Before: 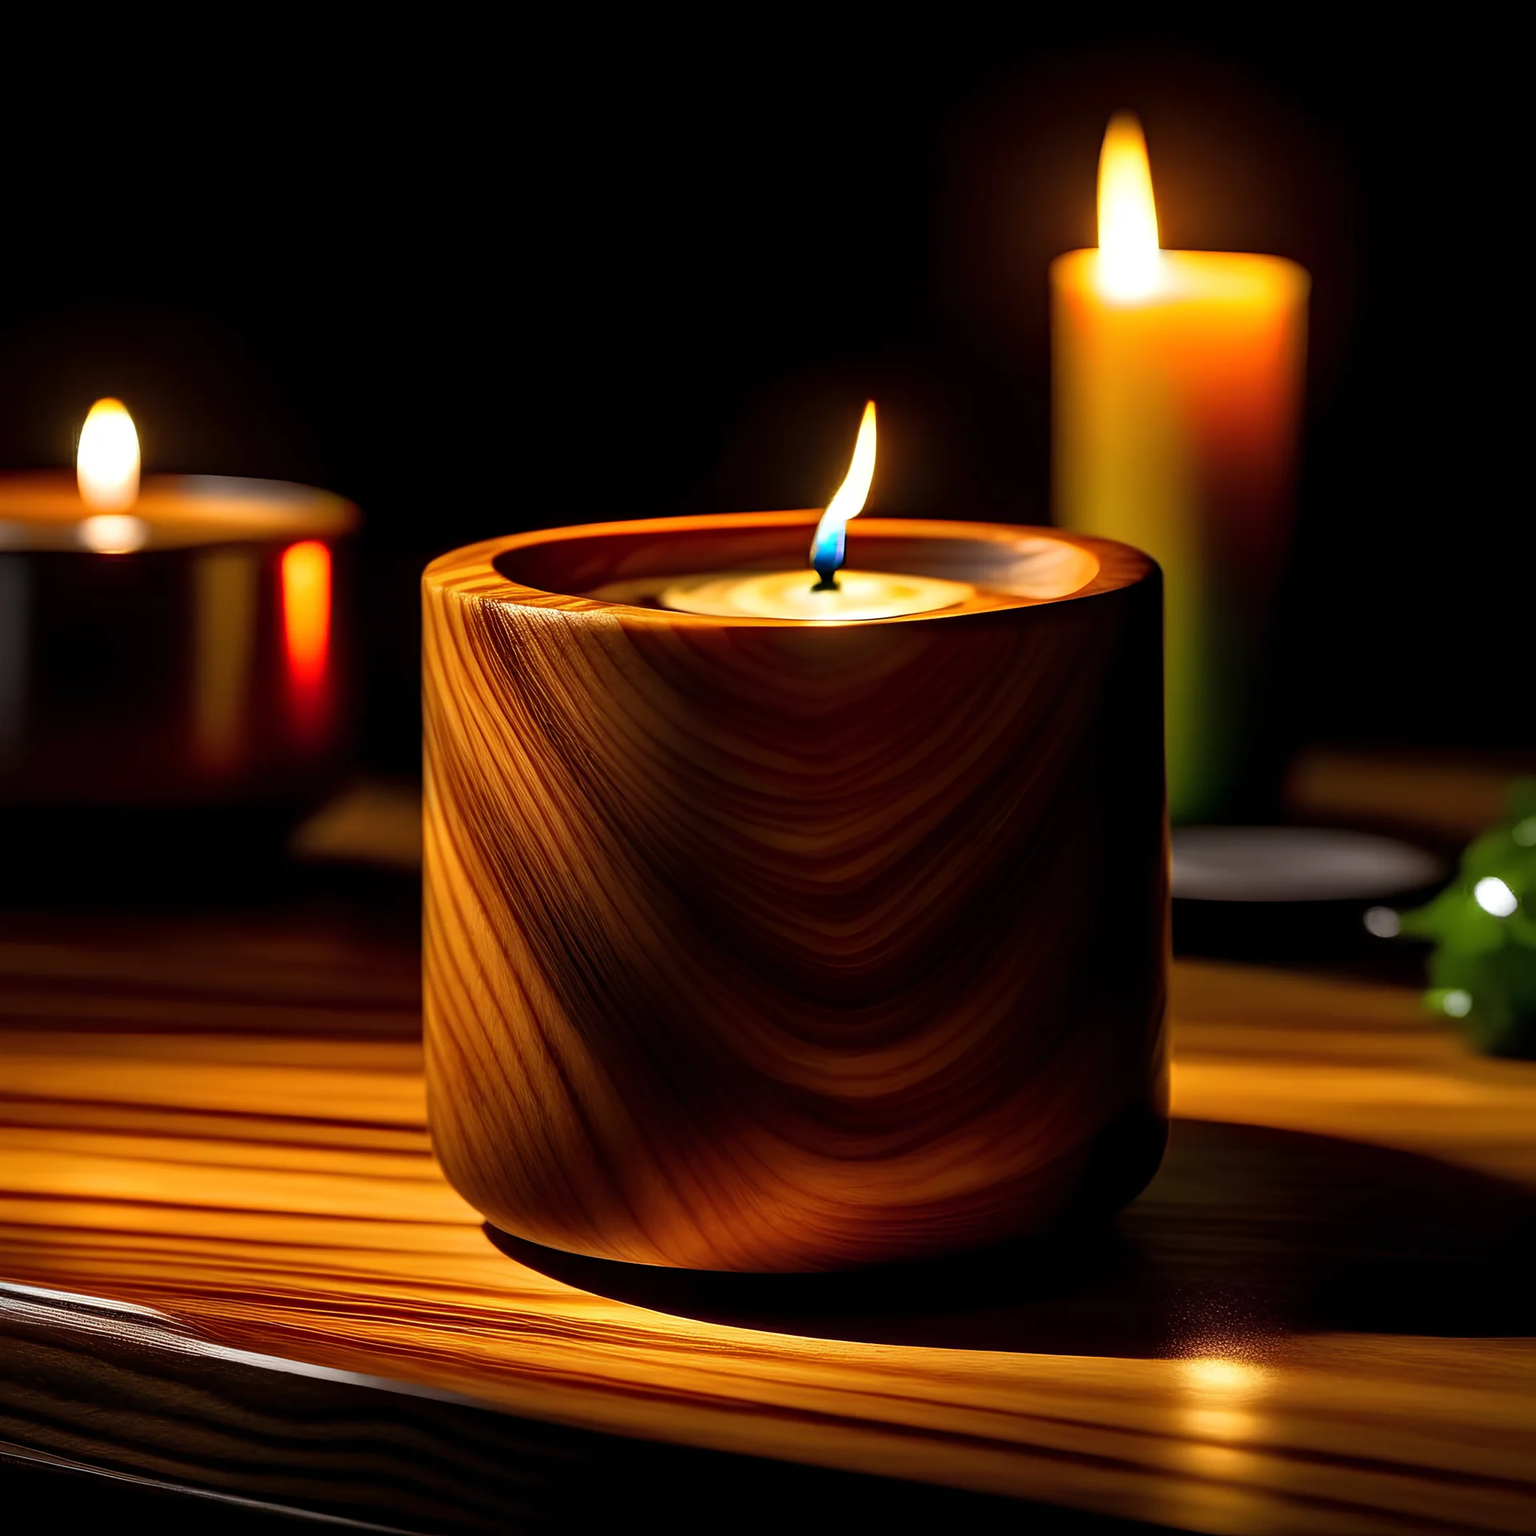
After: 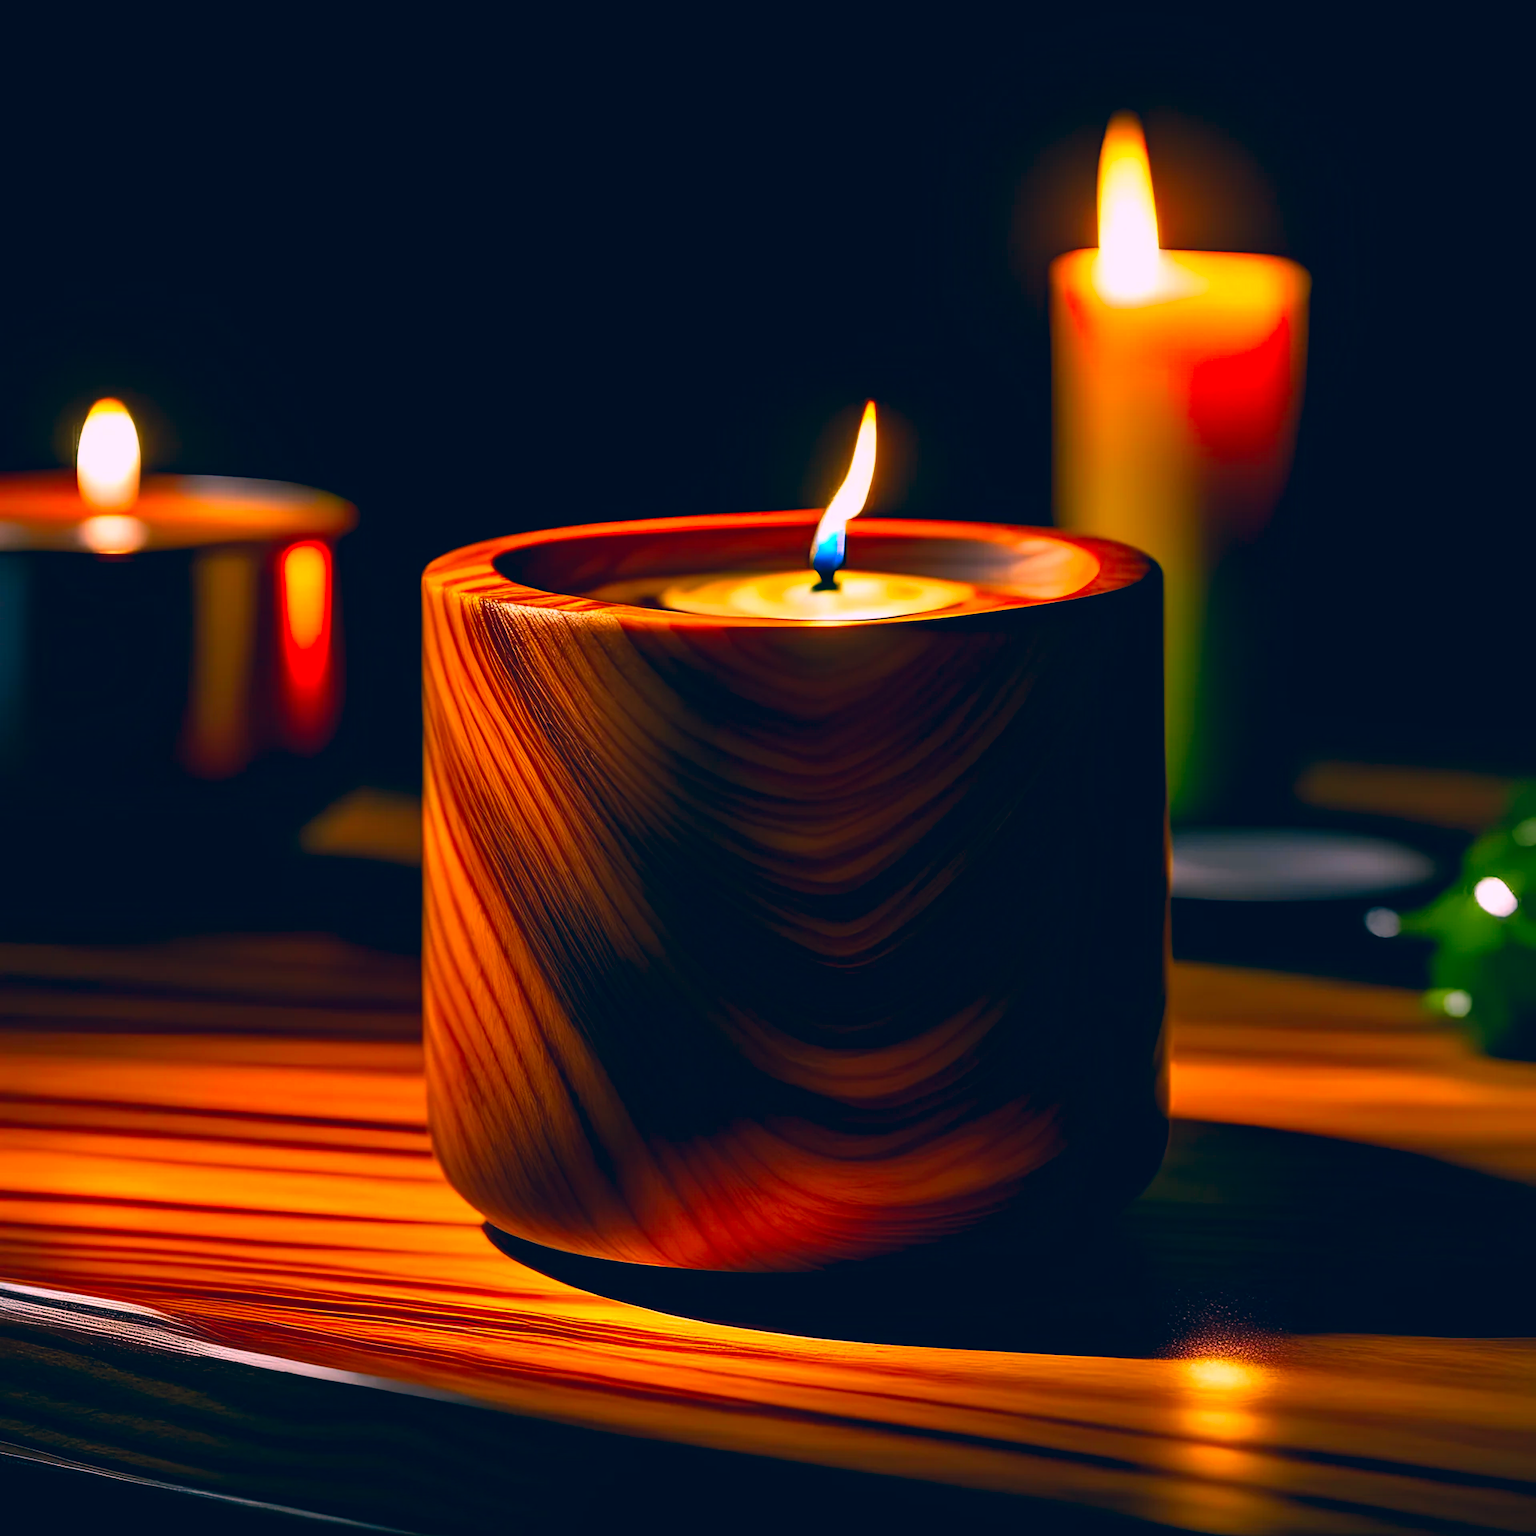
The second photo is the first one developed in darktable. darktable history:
color correction: highlights a* 17.01, highlights b* 0.29, shadows a* -15.46, shadows b* -14.45, saturation 1.52
